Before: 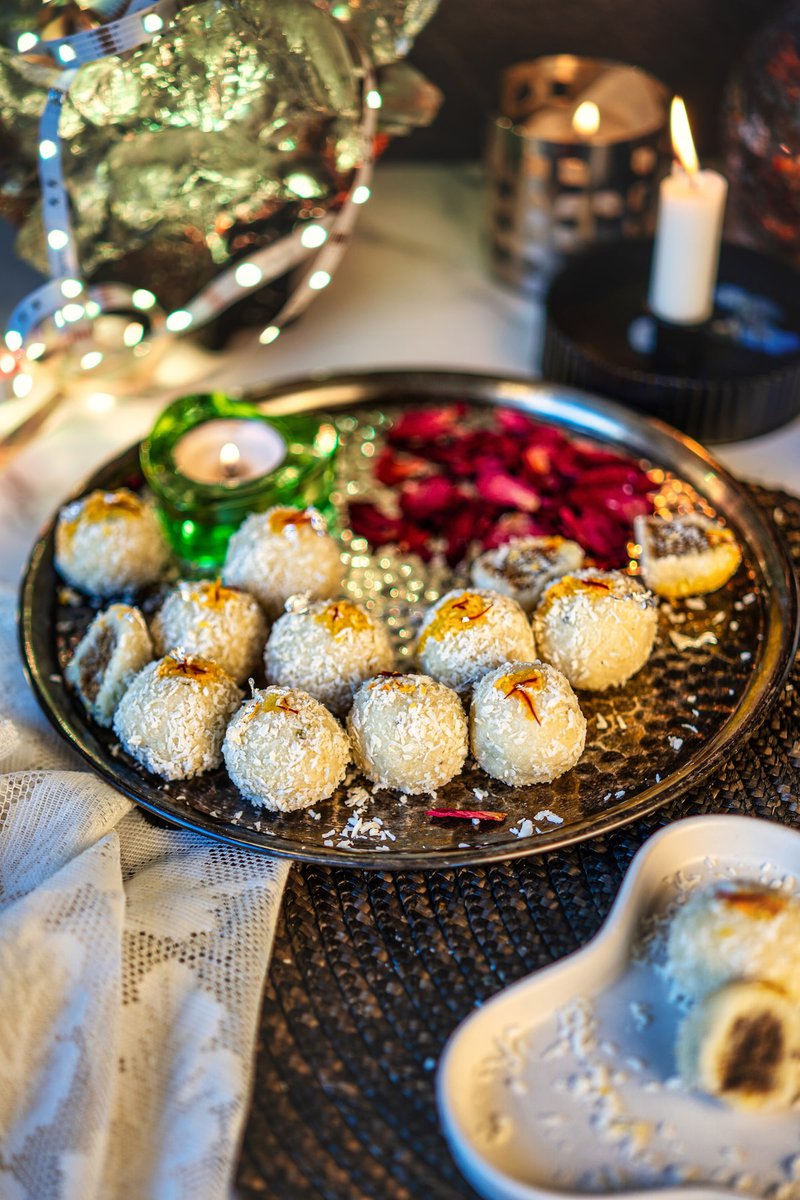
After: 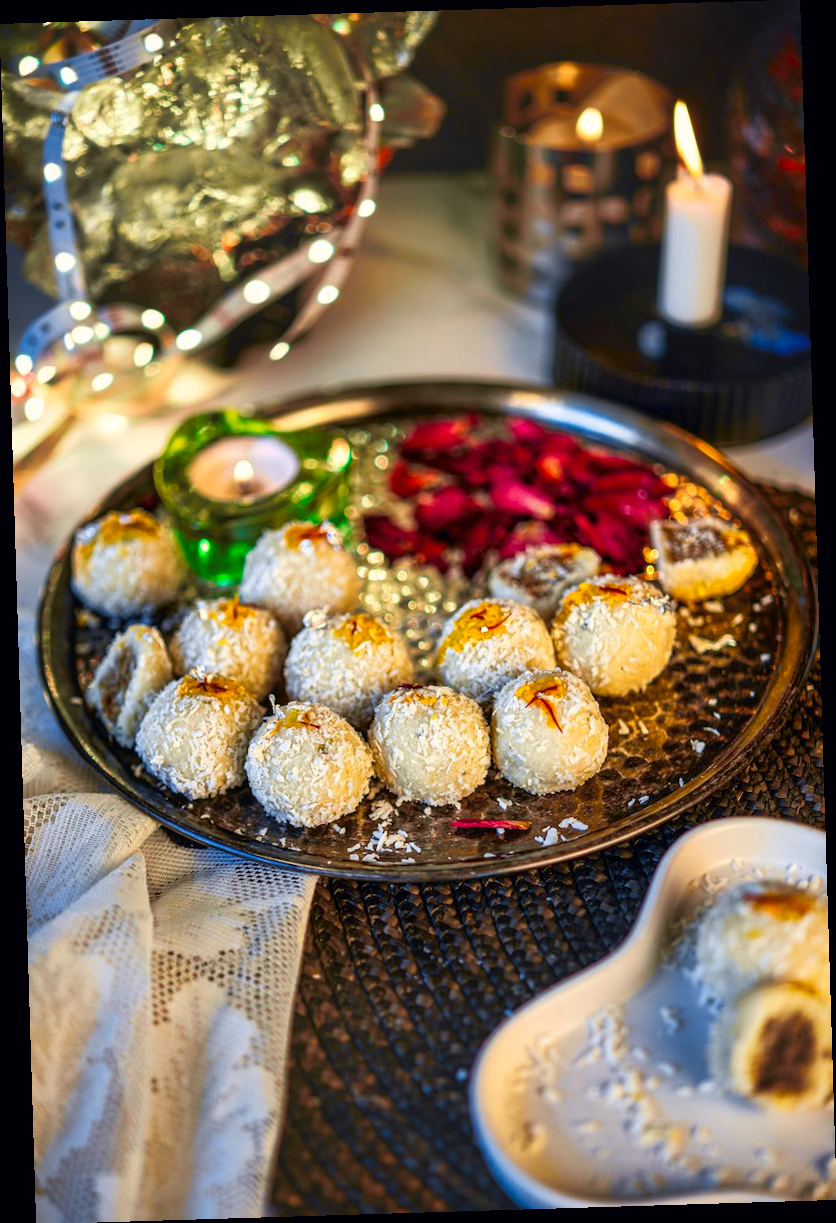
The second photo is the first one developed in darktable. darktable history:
shadows and highlights: shadows -40.15, highlights 62.88, soften with gaussian
rotate and perspective: rotation -1.75°, automatic cropping off
color correction: saturation 1.11
tone curve: curves: ch0 [(0, 0) (0.15, 0.17) (0.452, 0.437) (0.611, 0.588) (0.751, 0.749) (1, 1)]; ch1 [(0, 0) (0.325, 0.327) (0.412, 0.45) (0.453, 0.484) (0.5, 0.501) (0.541, 0.55) (0.617, 0.612) (0.695, 0.697) (1, 1)]; ch2 [(0, 0) (0.386, 0.397) (0.452, 0.459) (0.505, 0.498) (0.524, 0.547) (0.574, 0.566) (0.633, 0.641) (1, 1)], color space Lab, independent channels, preserve colors none
